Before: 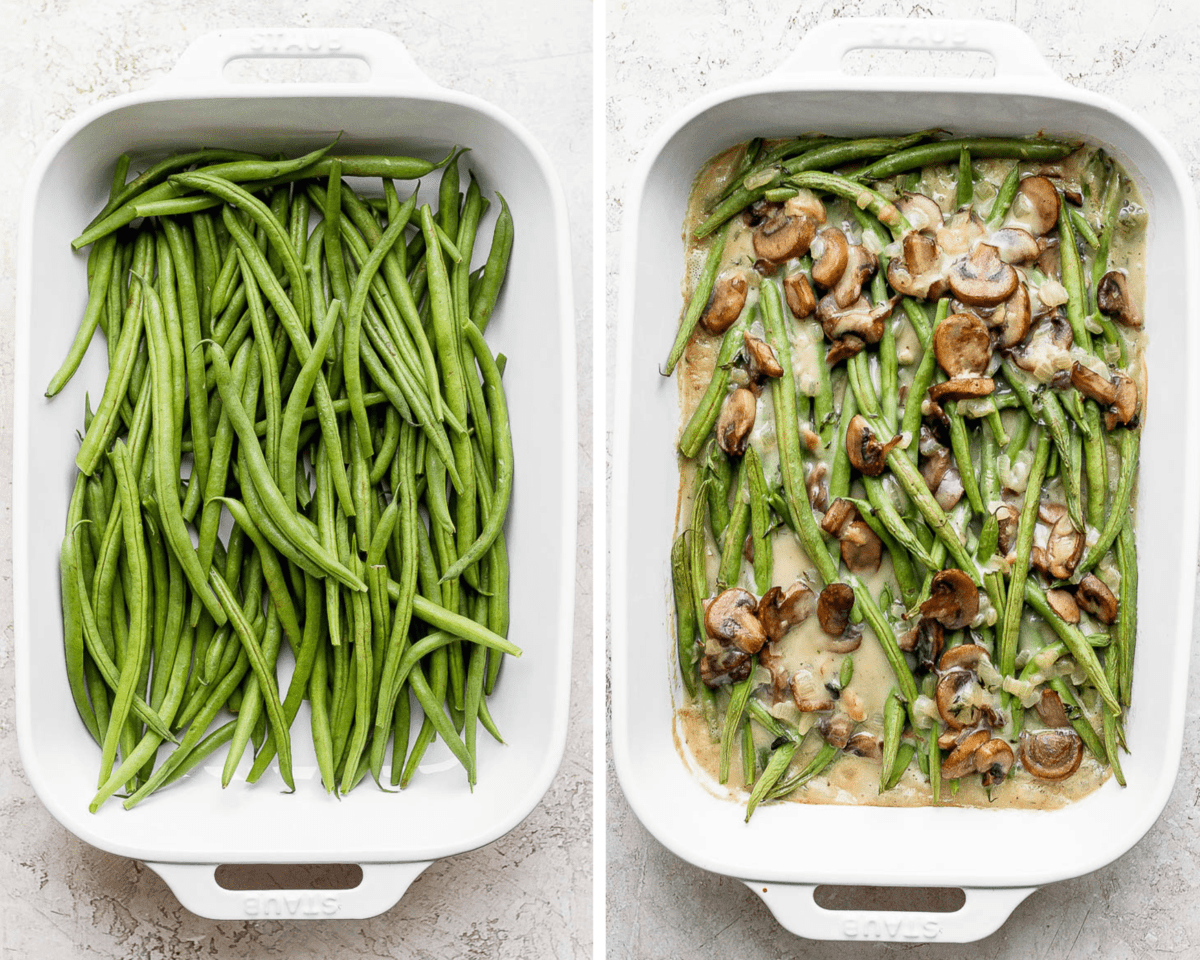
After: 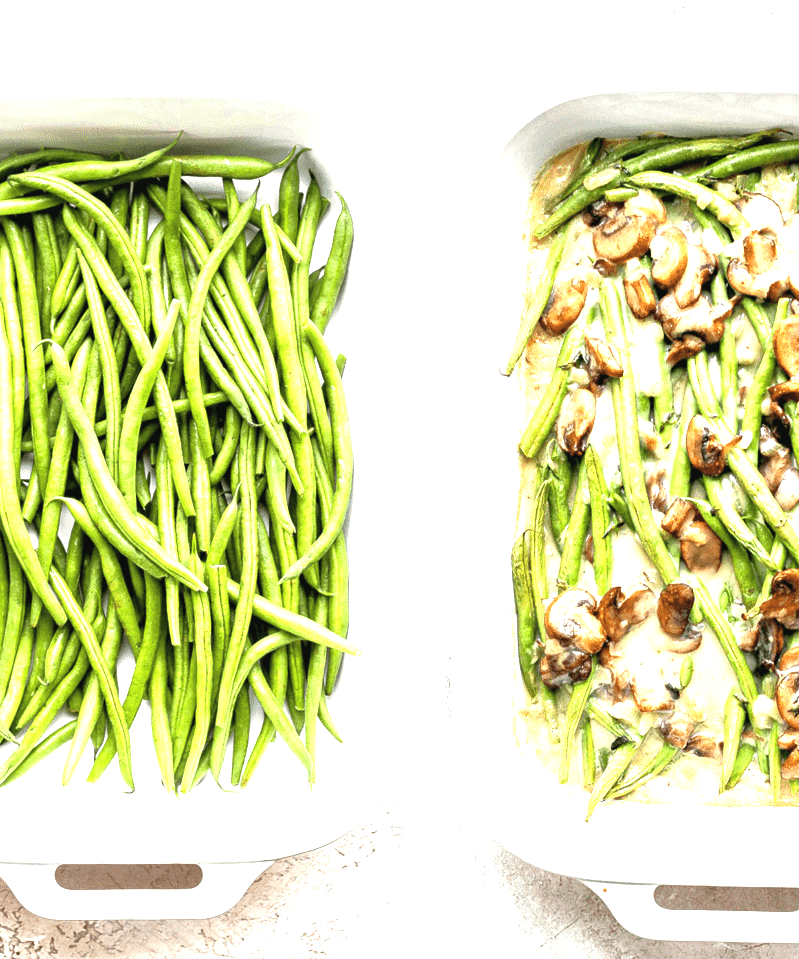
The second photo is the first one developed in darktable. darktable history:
exposure: black level correction 0, exposure 1.741 EV, compensate exposure bias true, compensate highlight preservation false
crop and rotate: left 13.409%, right 19.924%
tone equalizer: -8 EV -1.84 EV, -7 EV -1.16 EV, -6 EV -1.62 EV, smoothing diameter 25%, edges refinement/feathering 10, preserve details guided filter
